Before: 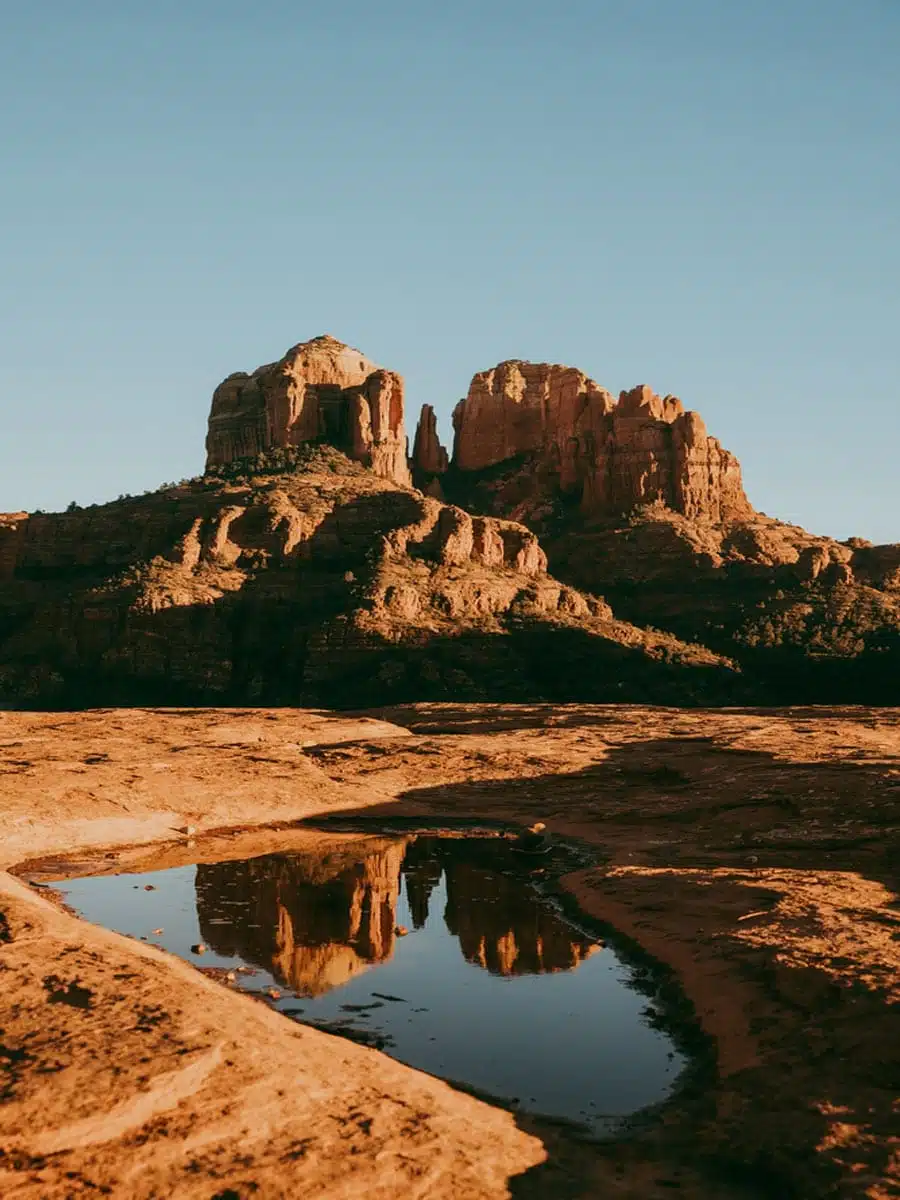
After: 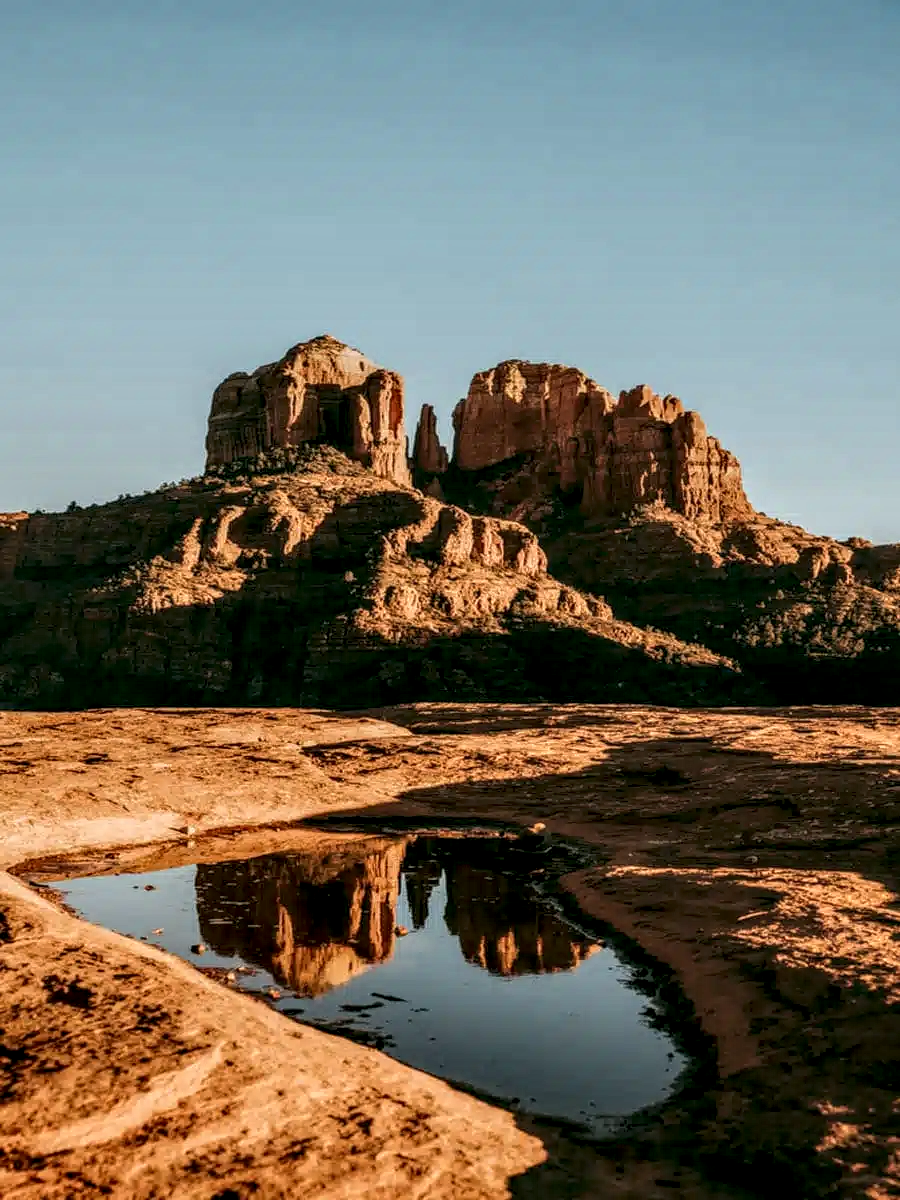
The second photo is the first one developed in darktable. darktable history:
local contrast: highlights 7%, shadows 39%, detail 183%, midtone range 0.469
